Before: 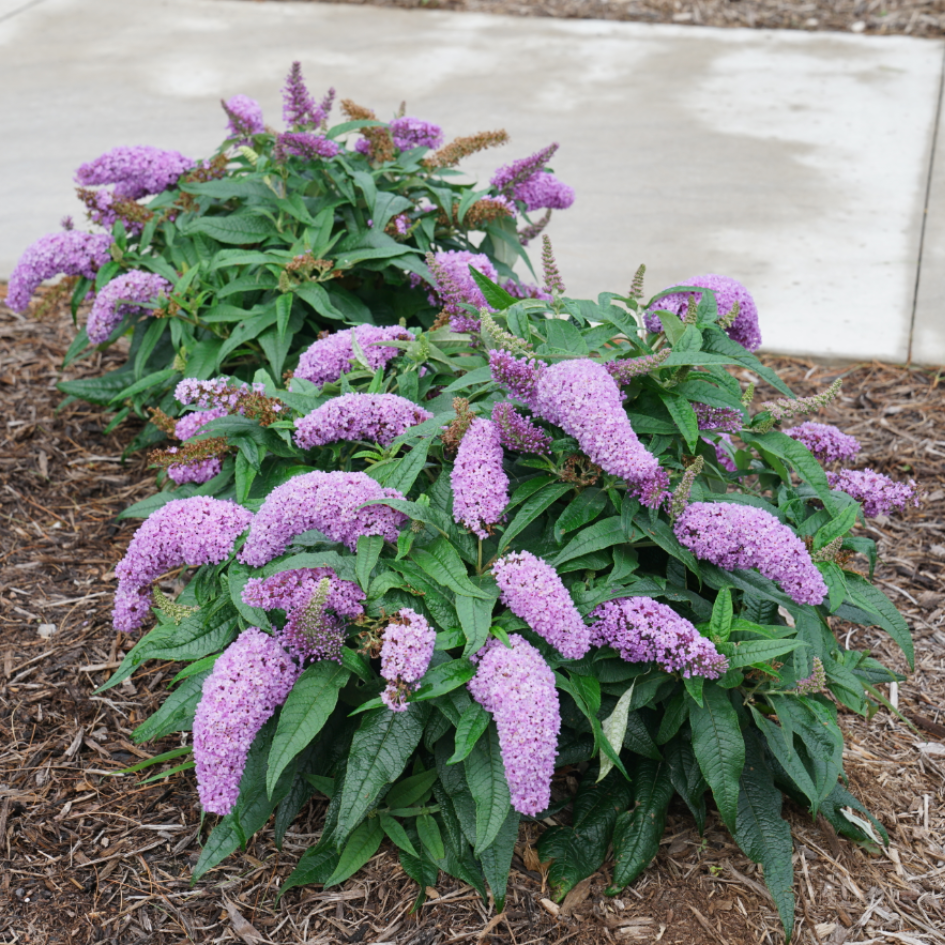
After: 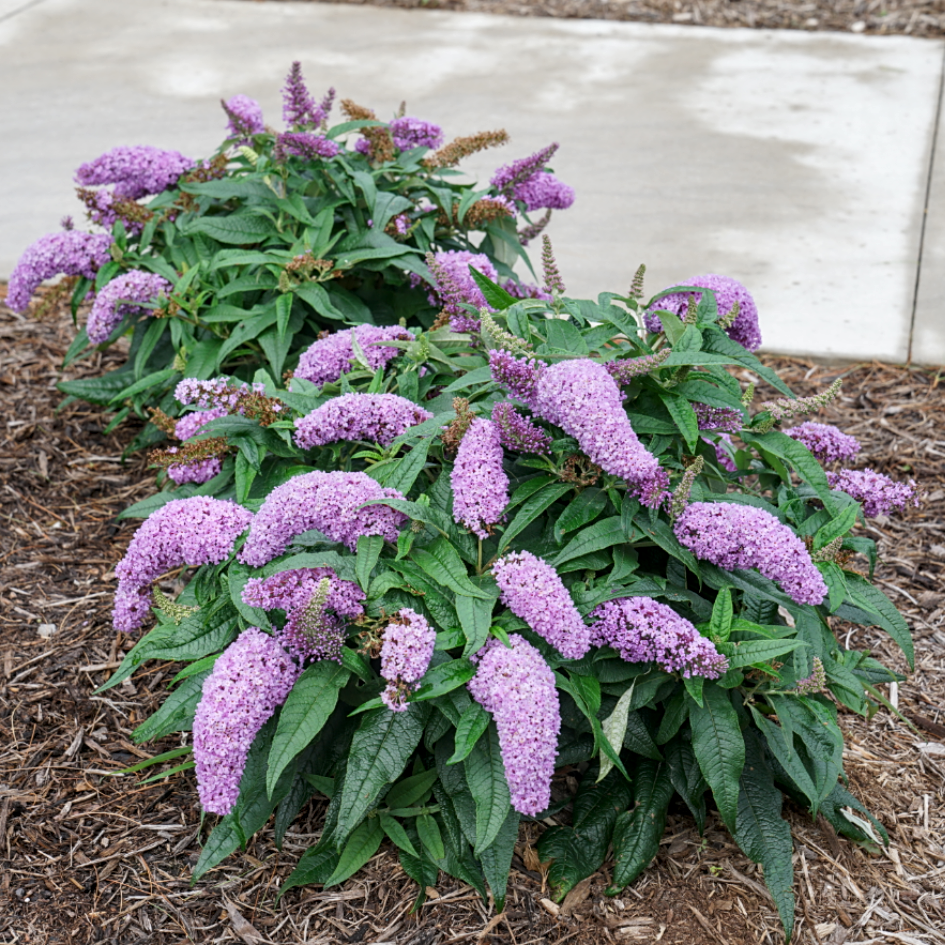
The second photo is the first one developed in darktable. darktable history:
local contrast: on, module defaults
sharpen: amount 0.206
